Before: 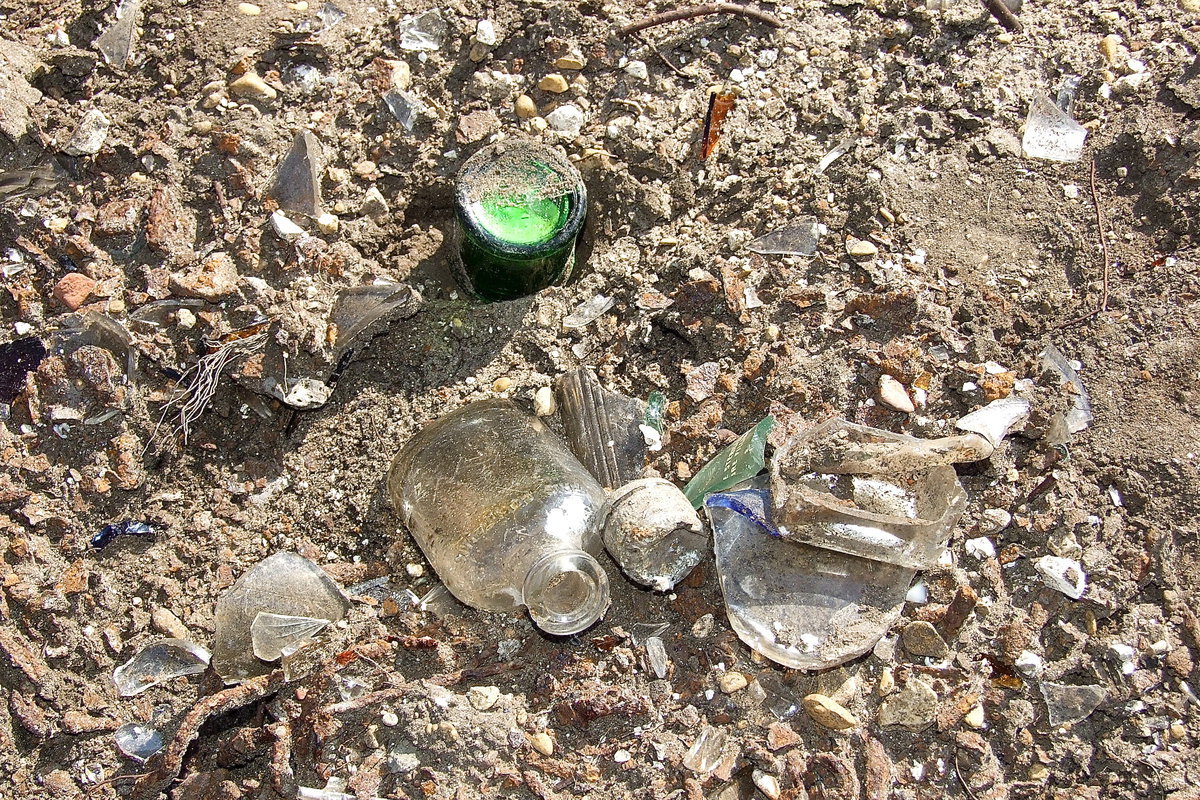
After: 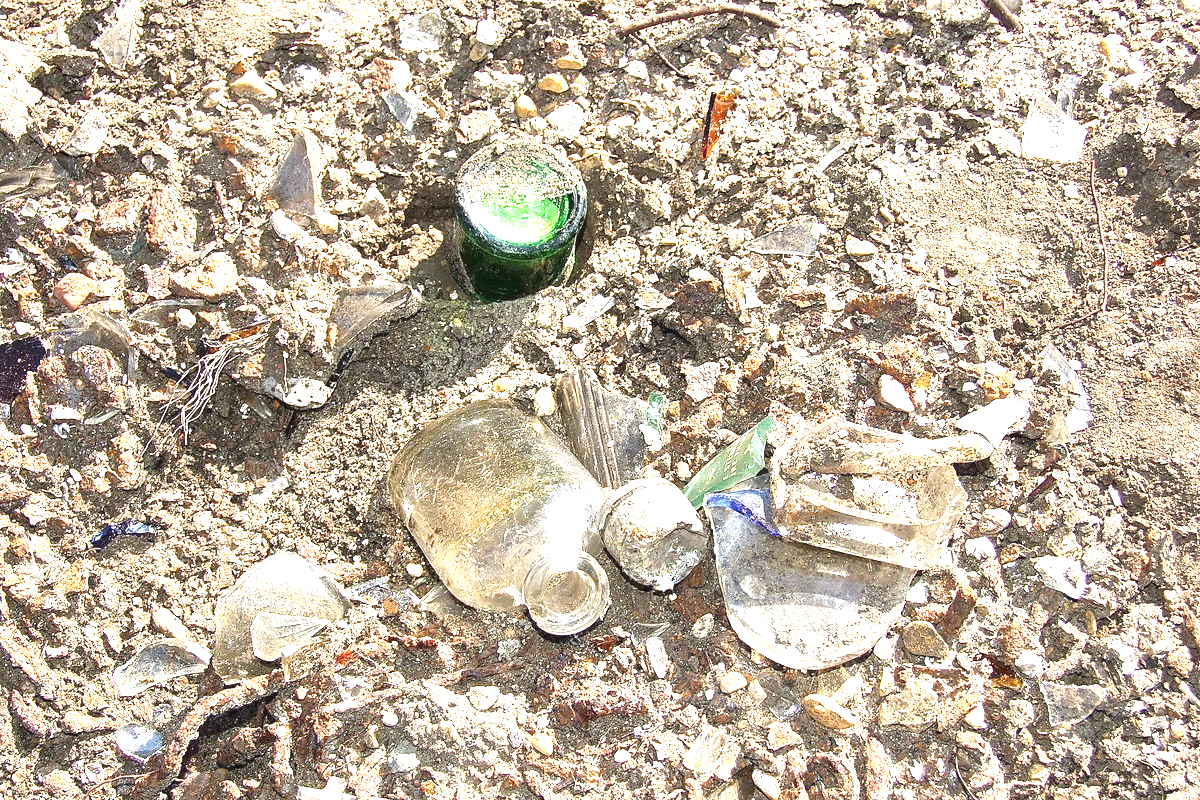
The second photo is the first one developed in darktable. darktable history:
exposure: black level correction -0.001, exposure 1.364 EV, compensate highlight preservation false
